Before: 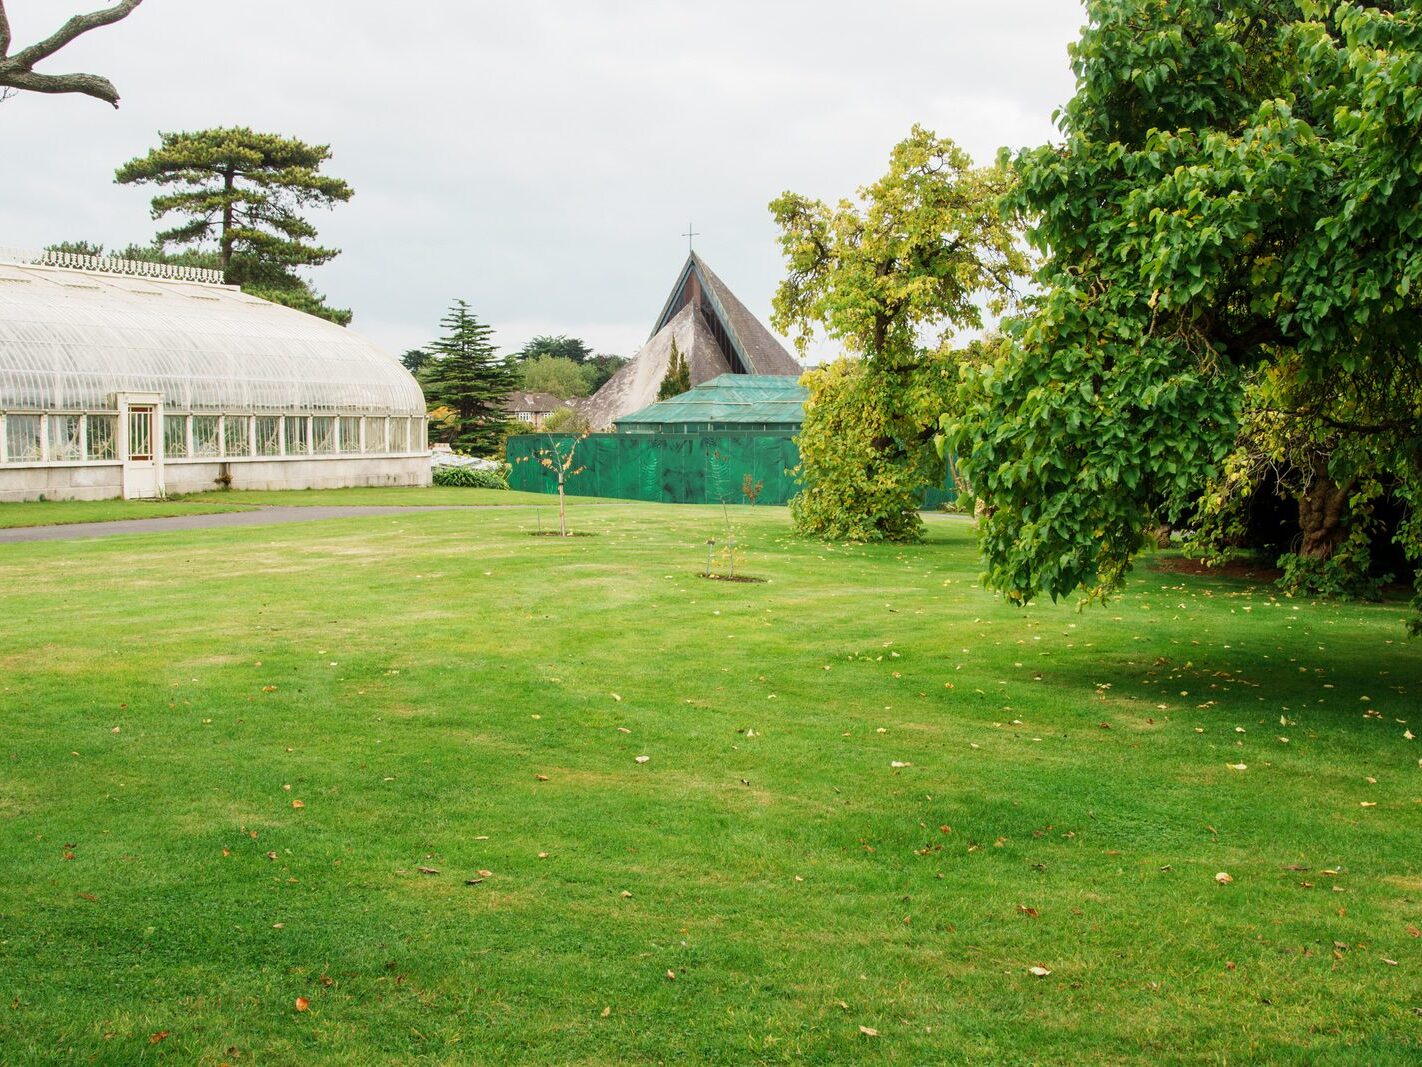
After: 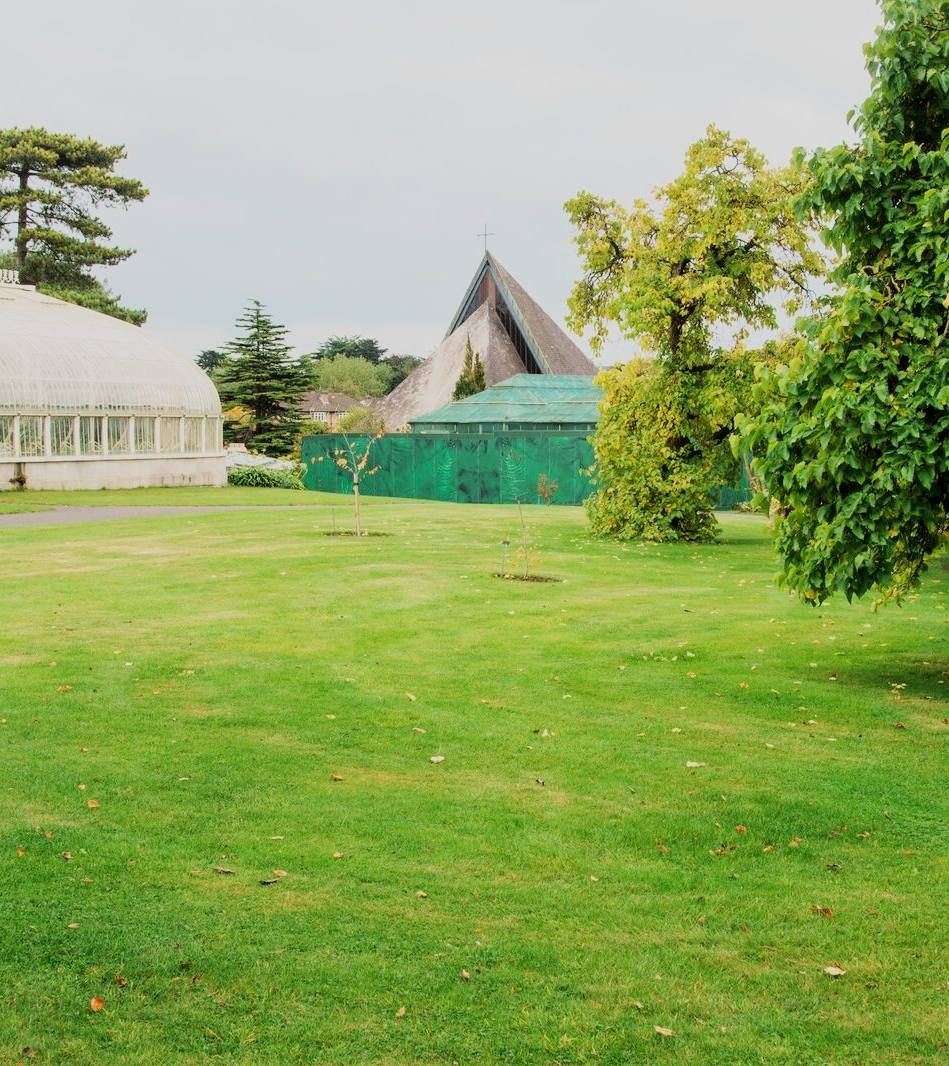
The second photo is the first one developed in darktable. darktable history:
crop and rotate: left 14.43%, right 18.815%
exposure: exposure 0.3 EV, compensate exposure bias true, compensate highlight preservation false
filmic rgb: black relative exposure -7.65 EV, white relative exposure 4.56 EV, hardness 3.61, color science v6 (2022)
